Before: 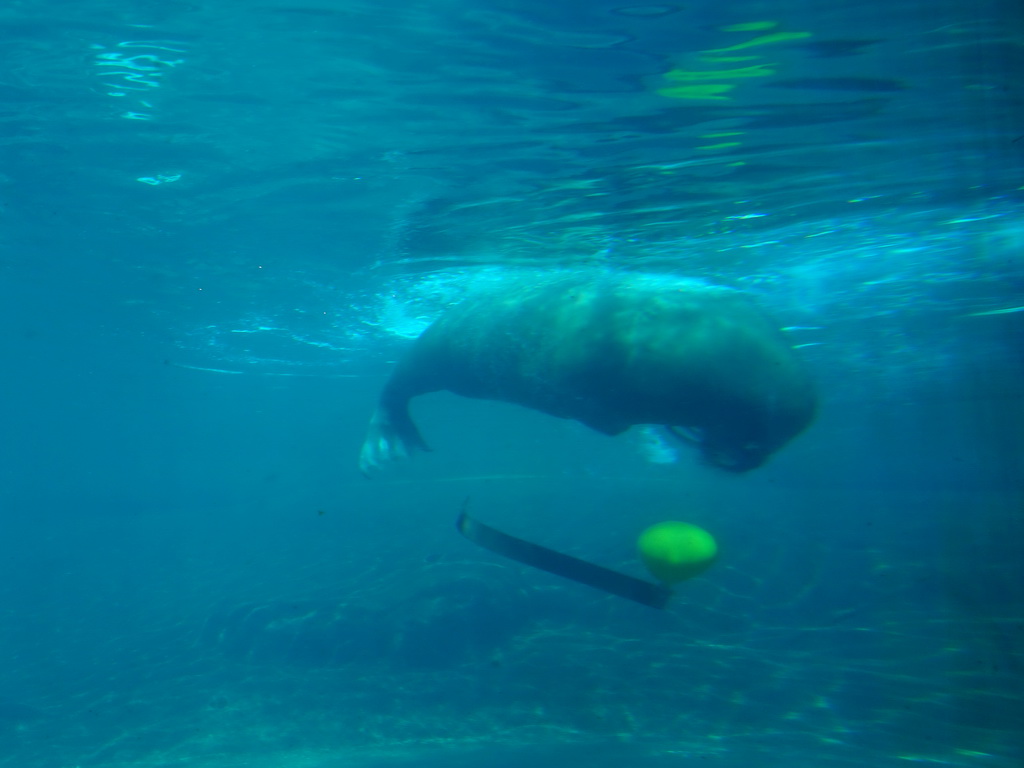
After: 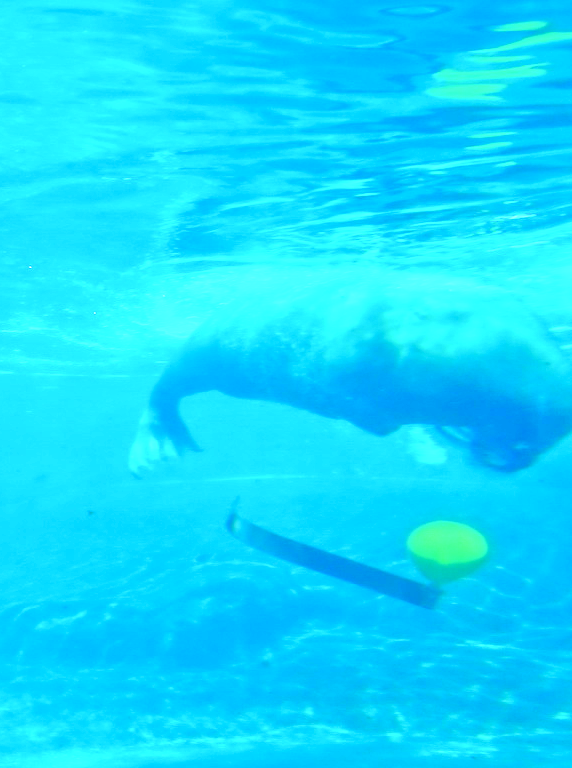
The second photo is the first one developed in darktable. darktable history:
color balance rgb: shadows lift › chroma 7.256%, shadows lift › hue 244.39°, perceptual saturation grading › global saturation 20%, perceptual saturation grading › highlights -25.72%, perceptual saturation grading › shadows 49.293%
crop and rotate: left 22.553%, right 21.576%
exposure: exposure 1 EV, compensate highlight preservation false
tone equalizer: -8 EV 1.97 EV, -7 EV 1.96 EV, -6 EV 1.96 EV, -5 EV 1.97 EV, -4 EV 1.99 EV, -3 EV 1.47 EV, -2 EV 0.977 EV, -1 EV 0.497 EV, smoothing diameter 2.04%, edges refinement/feathering 24.47, mask exposure compensation -1.57 EV, filter diffusion 5
